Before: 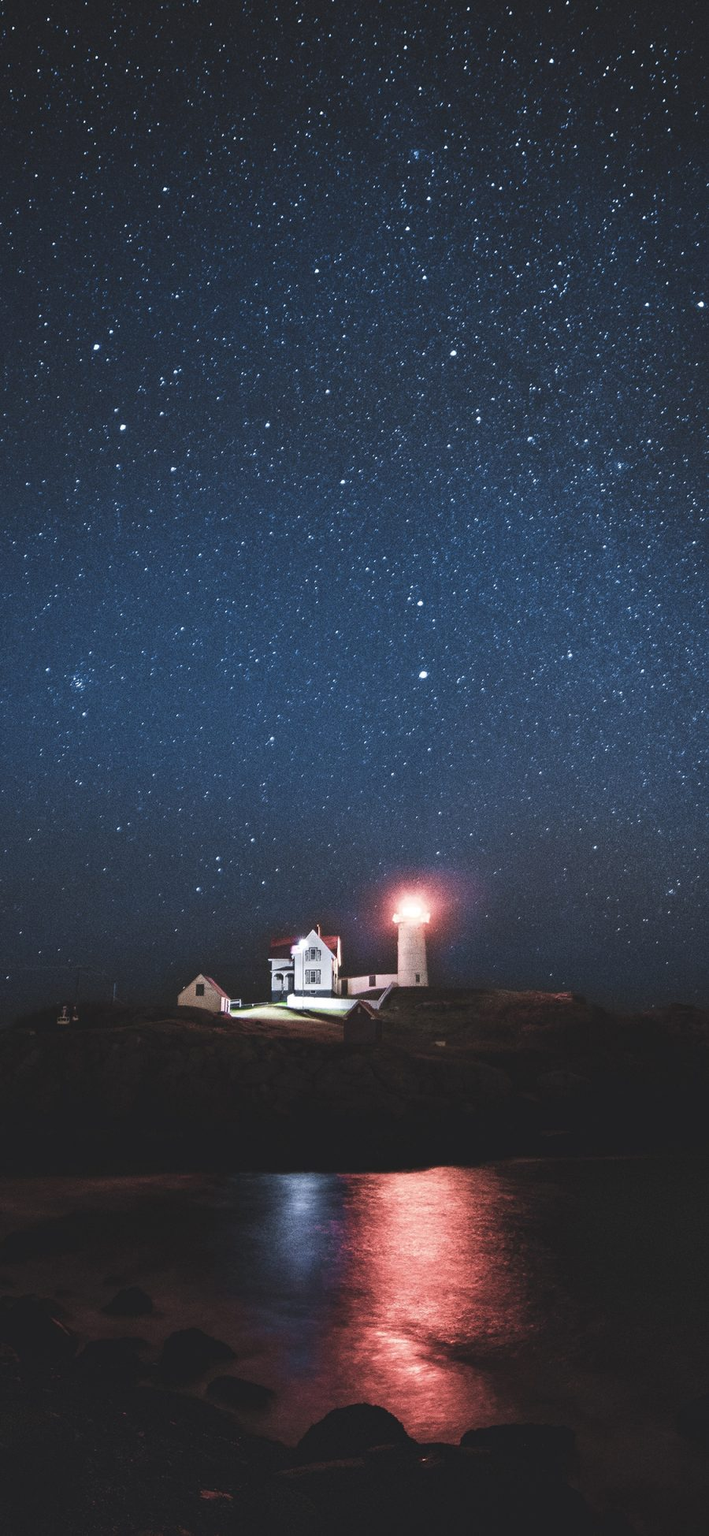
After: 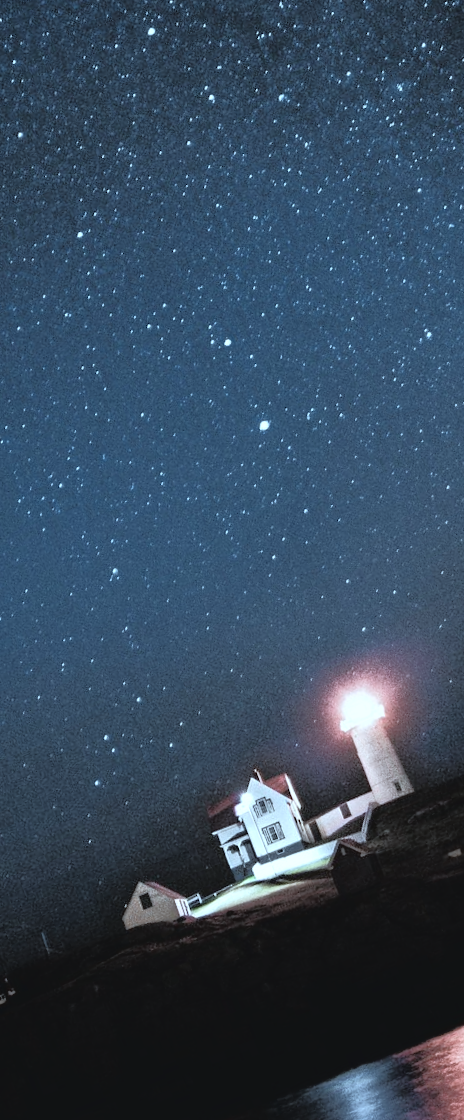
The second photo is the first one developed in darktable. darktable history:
crop and rotate: angle 21.34°, left 6.982%, right 4.185%, bottom 1.123%
tone equalizer: -8 EV -1.81 EV, -7 EV -1.19 EV, -6 EV -1.65 EV, edges refinement/feathering 500, mask exposure compensation -1.57 EV, preserve details no
exposure: black level correction 0.001, exposure 0.297 EV, compensate exposure bias true, compensate highlight preservation false
color correction: highlights a* -12.43, highlights b* -17.93, saturation 0.711
